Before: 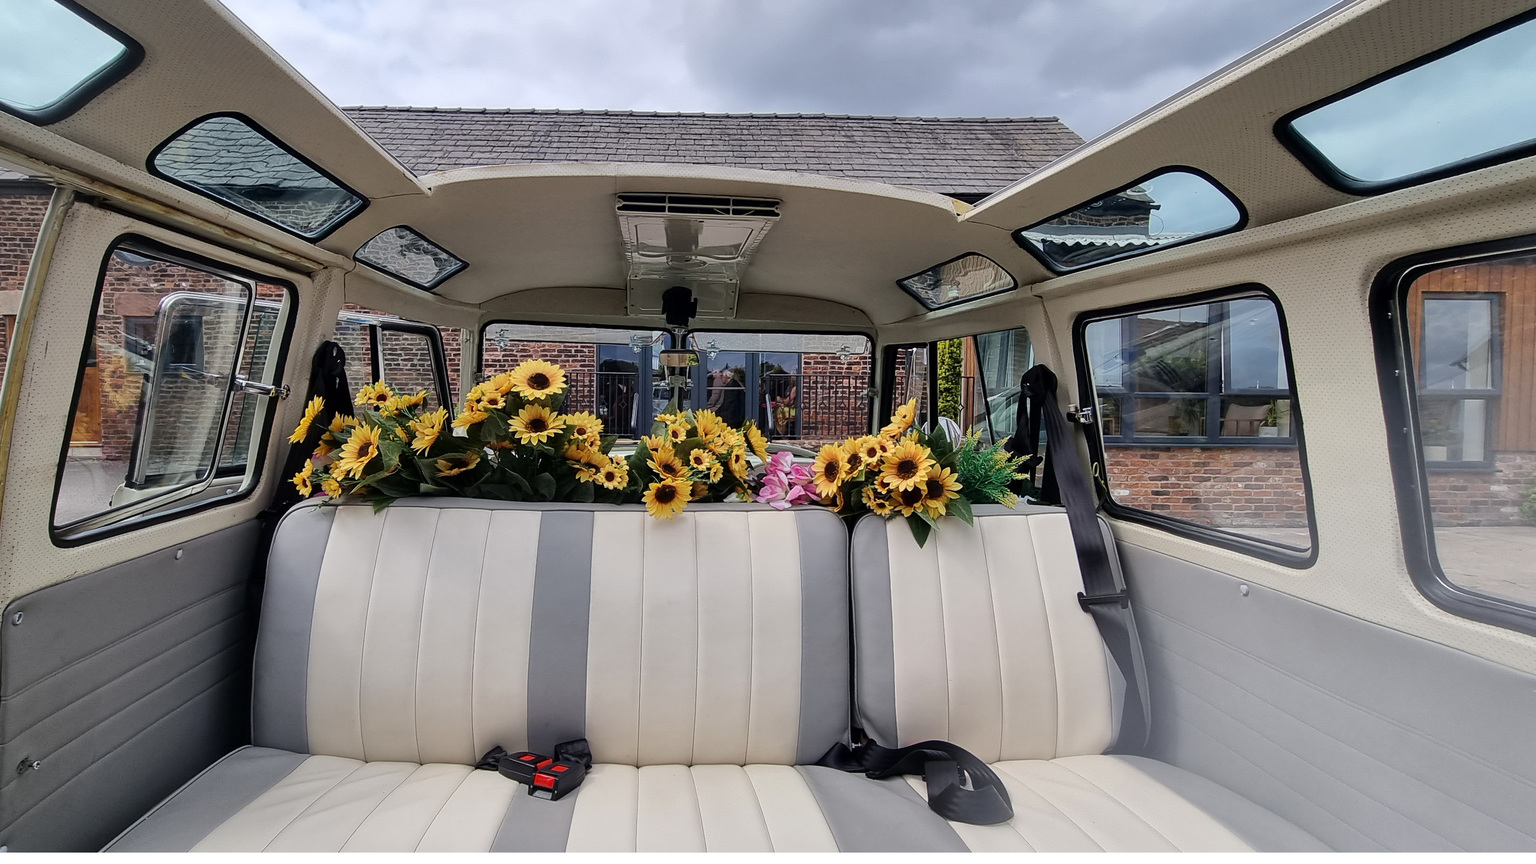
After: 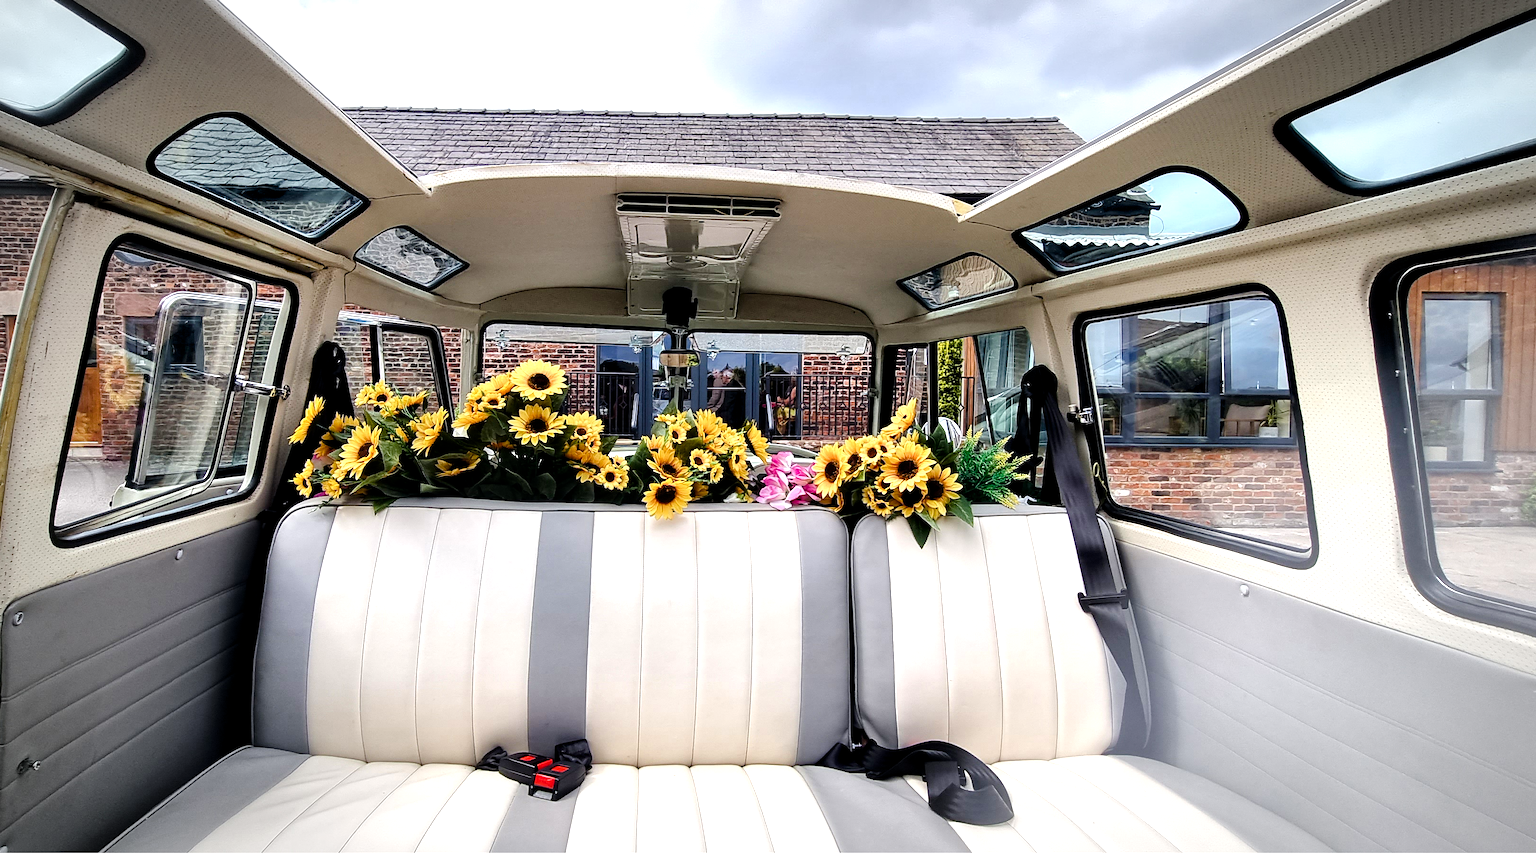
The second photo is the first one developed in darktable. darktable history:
vignetting: fall-off radius 60.19%, automatic ratio true
contrast equalizer: y [[0.524 ×6], [0.512 ×6], [0.379 ×6], [0 ×6], [0 ×6]], mix 0.52
color balance rgb: perceptual saturation grading › global saturation 26%, perceptual saturation grading › highlights -28.505%, perceptual saturation grading › mid-tones 15.325%, perceptual saturation grading › shadows 34.327%
tone equalizer: -8 EV -1.1 EV, -7 EV -1.03 EV, -6 EV -0.867 EV, -5 EV -0.569 EV, -3 EV 0.602 EV, -2 EV 0.856 EV, -1 EV 0.994 EV, +0 EV 1.08 EV, mask exposure compensation -0.501 EV
